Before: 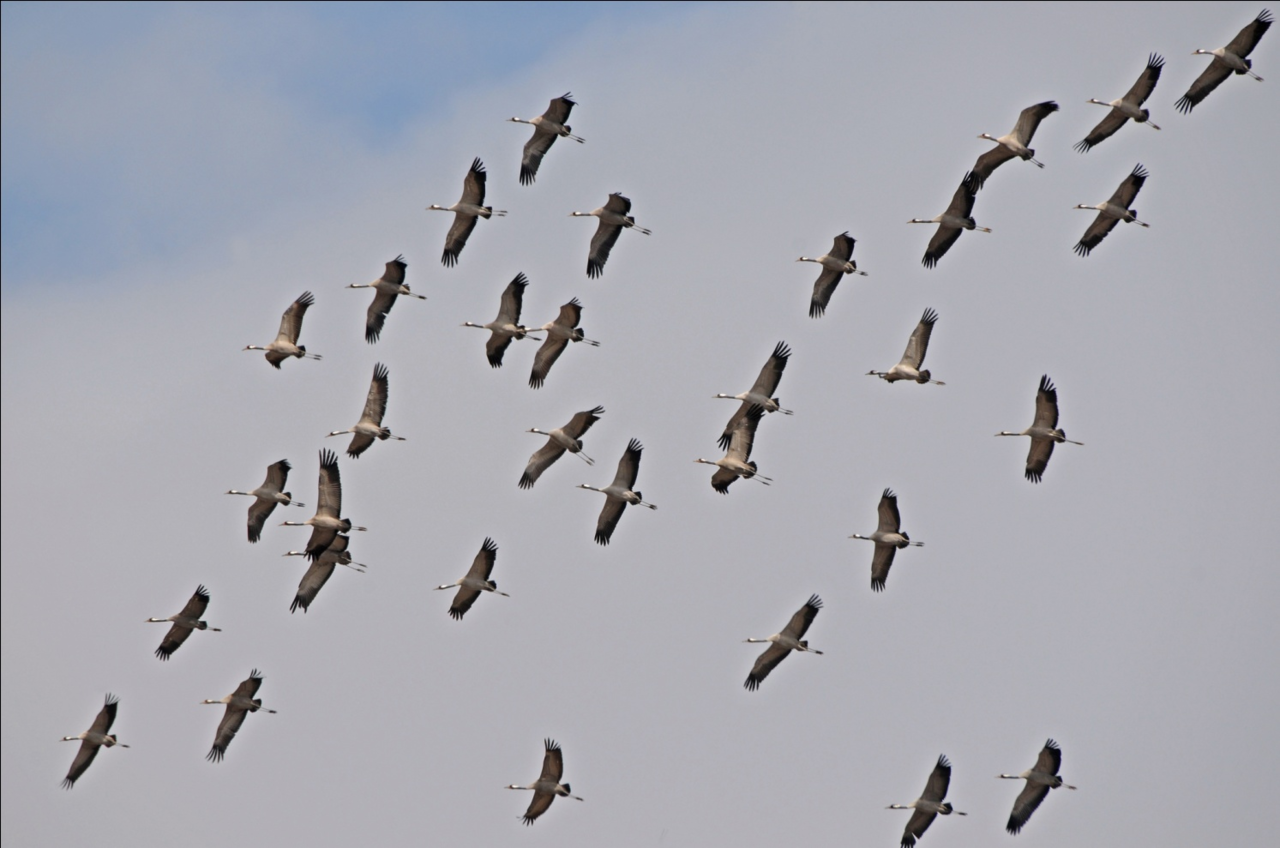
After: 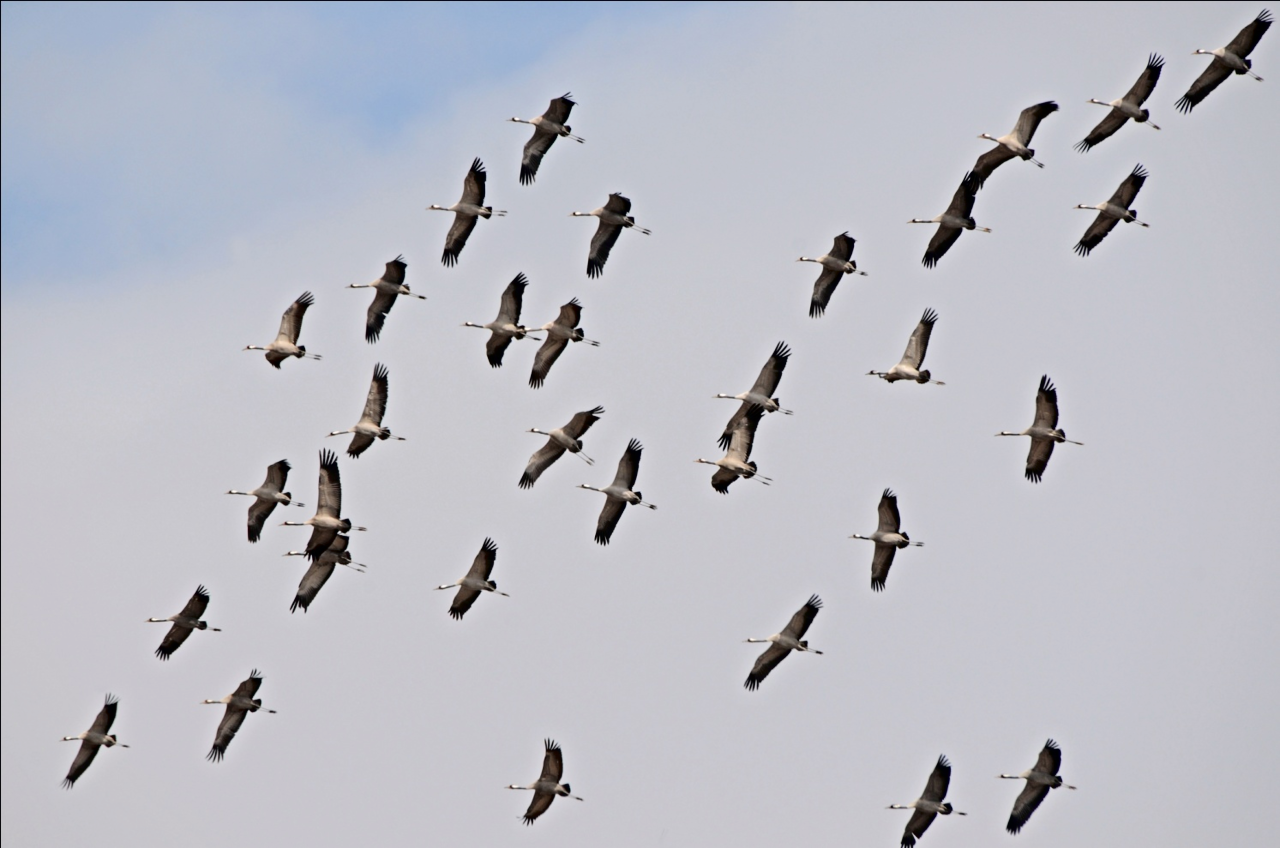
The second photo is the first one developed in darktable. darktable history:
tone curve: curves: ch0 [(0, 0) (0.003, 0) (0.011, 0.002) (0.025, 0.004) (0.044, 0.007) (0.069, 0.015) (0.1, 0.025) (0.136, 0.04) (0.177, 0.09) (0.224, 0.152) (0.277, 0.239) (0.335, 0.335) (0.399, 0.43) (0.468, 0.524) (0.543, 0.621) (0.623, 0.712) (0.709, 0.792) (0.801, 0.871) (0.898, 0.951) (1, 1)], color space Lab, independent channels, preserve colors none
